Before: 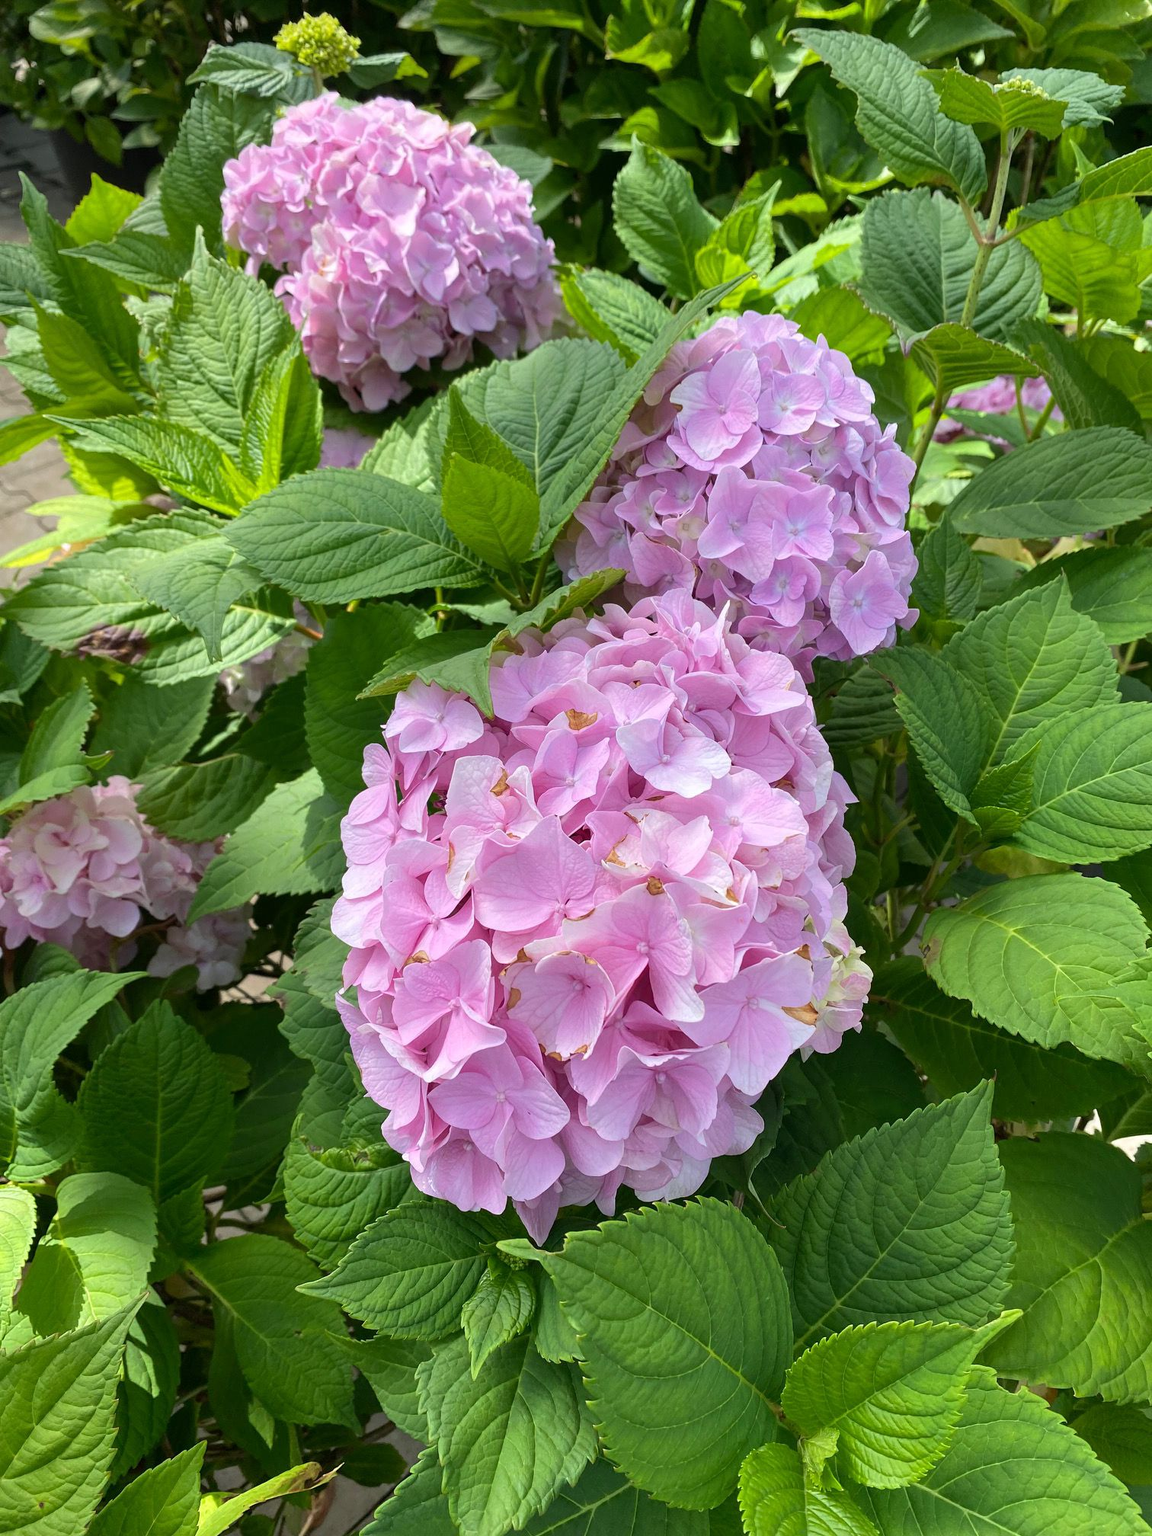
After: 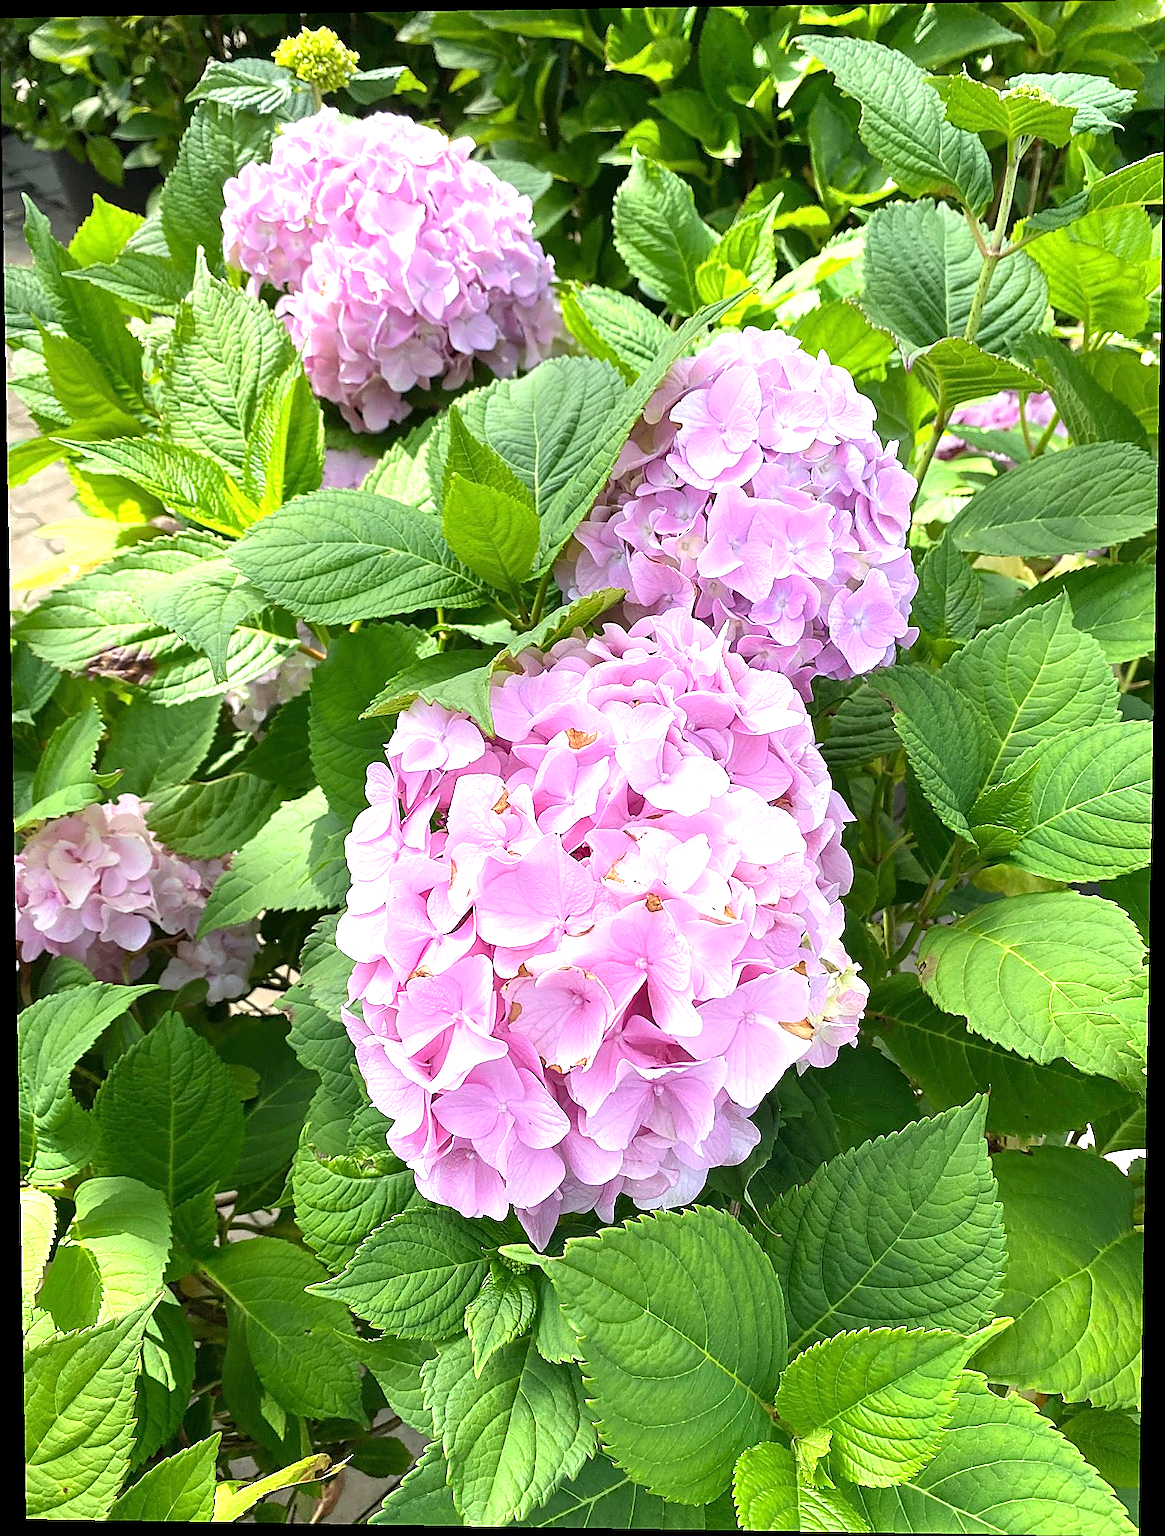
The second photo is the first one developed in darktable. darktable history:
rotate and perspective: lens shift (vertical) 0.048, lens shift (horizontal) -0.024, automatic cropping off
sharpen: radius 1.4, amount 1.25, threshold 0.7
exposure: exposure 1 EV, compensate highlight preservation false
